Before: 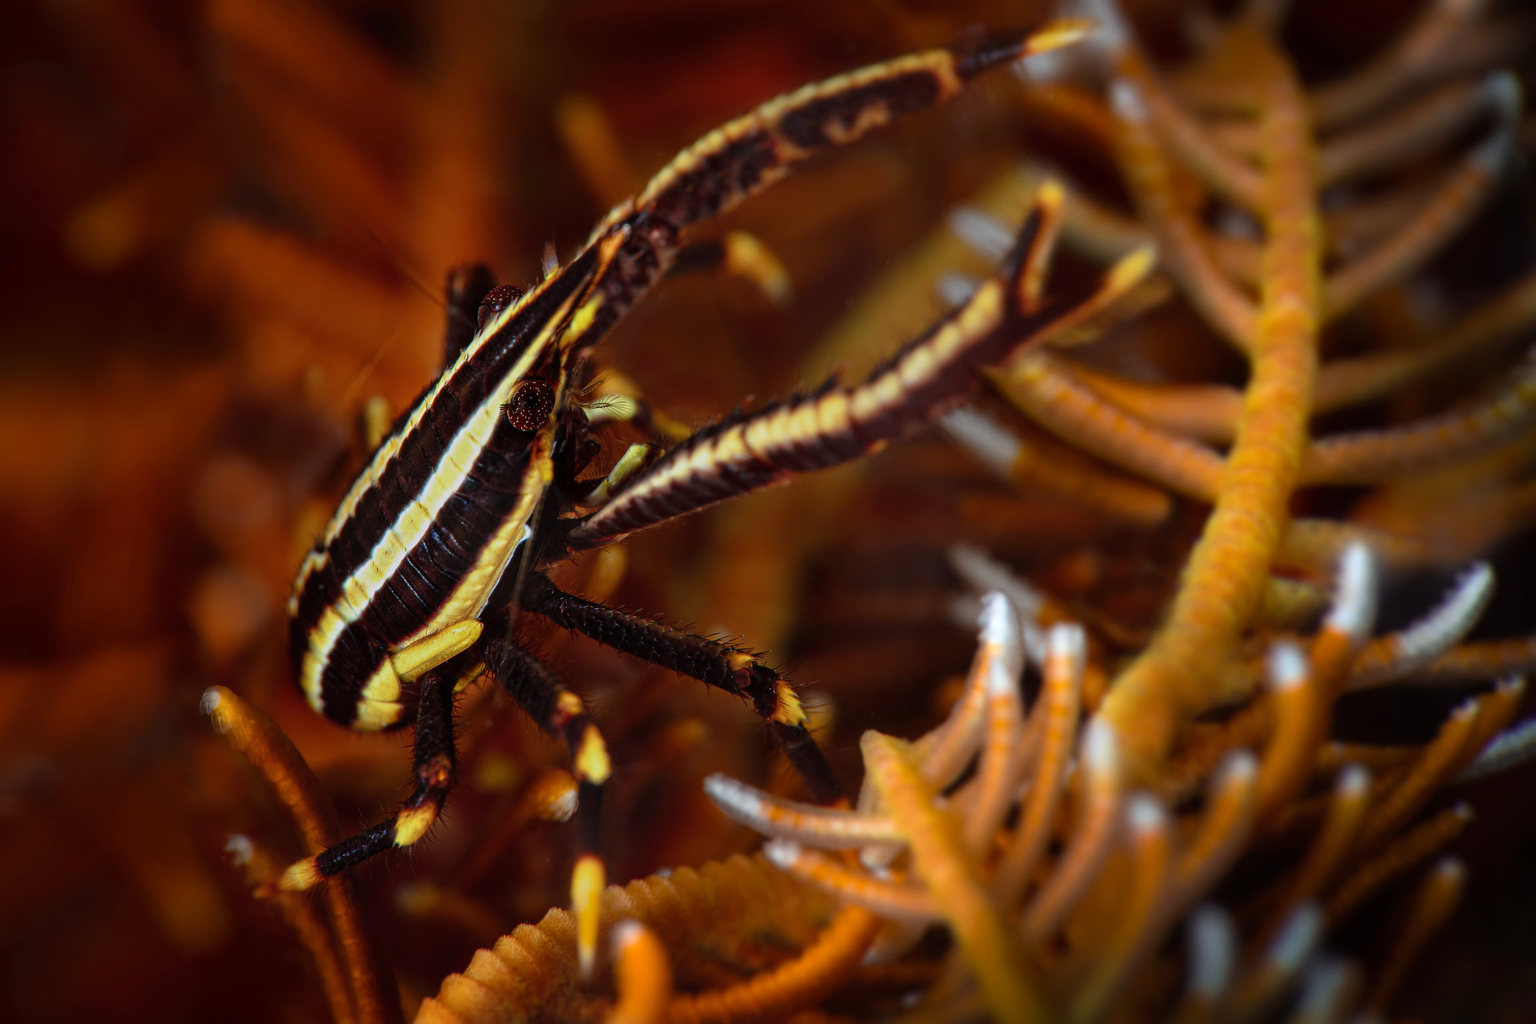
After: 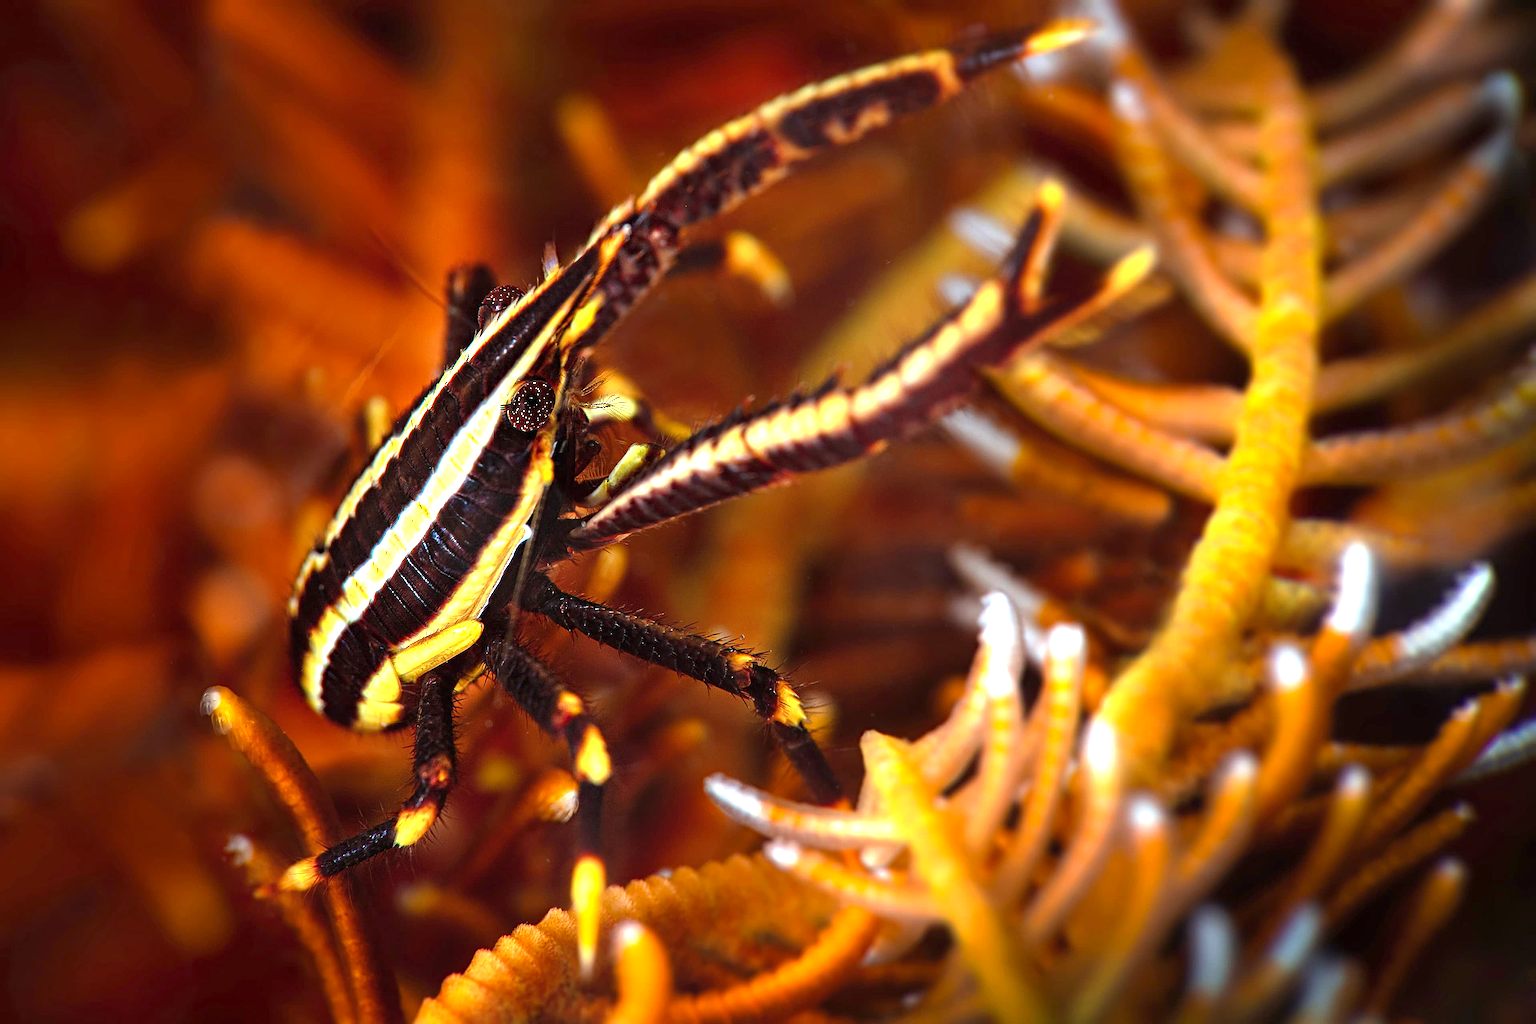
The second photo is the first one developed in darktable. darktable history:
exposure: black level correction 0, exposure 1.276 EV, compensate highlight preservation false
levels: levels [0, 0.476, 0.951]
haze removal: compatibility mode true, adaptive false
sharpen: on, module defaults
